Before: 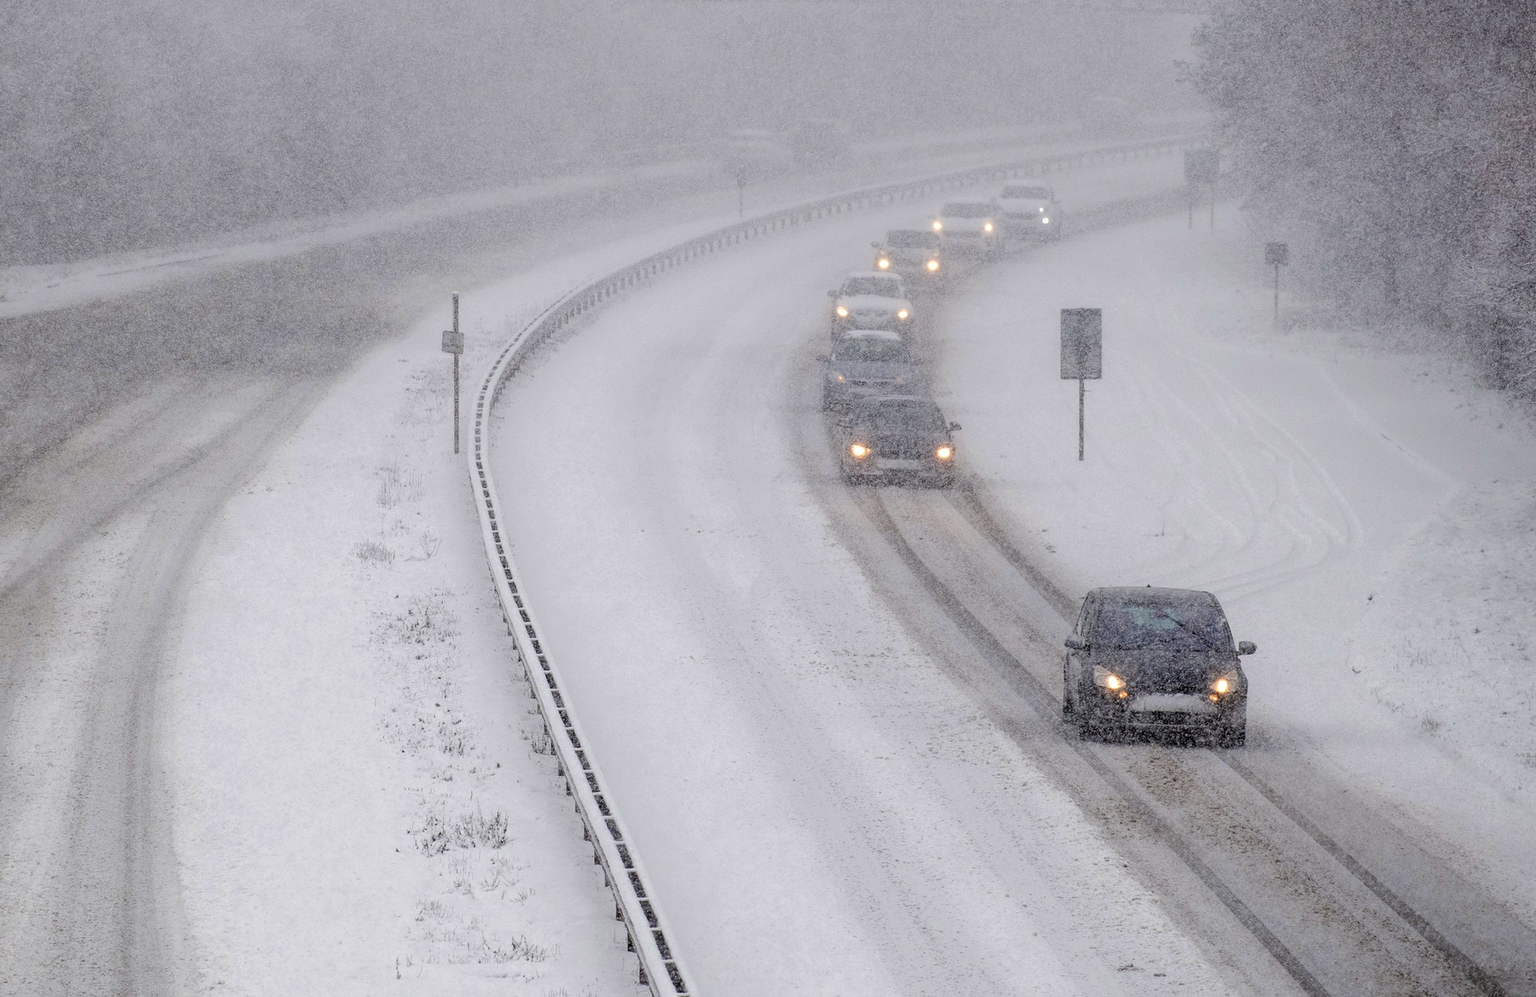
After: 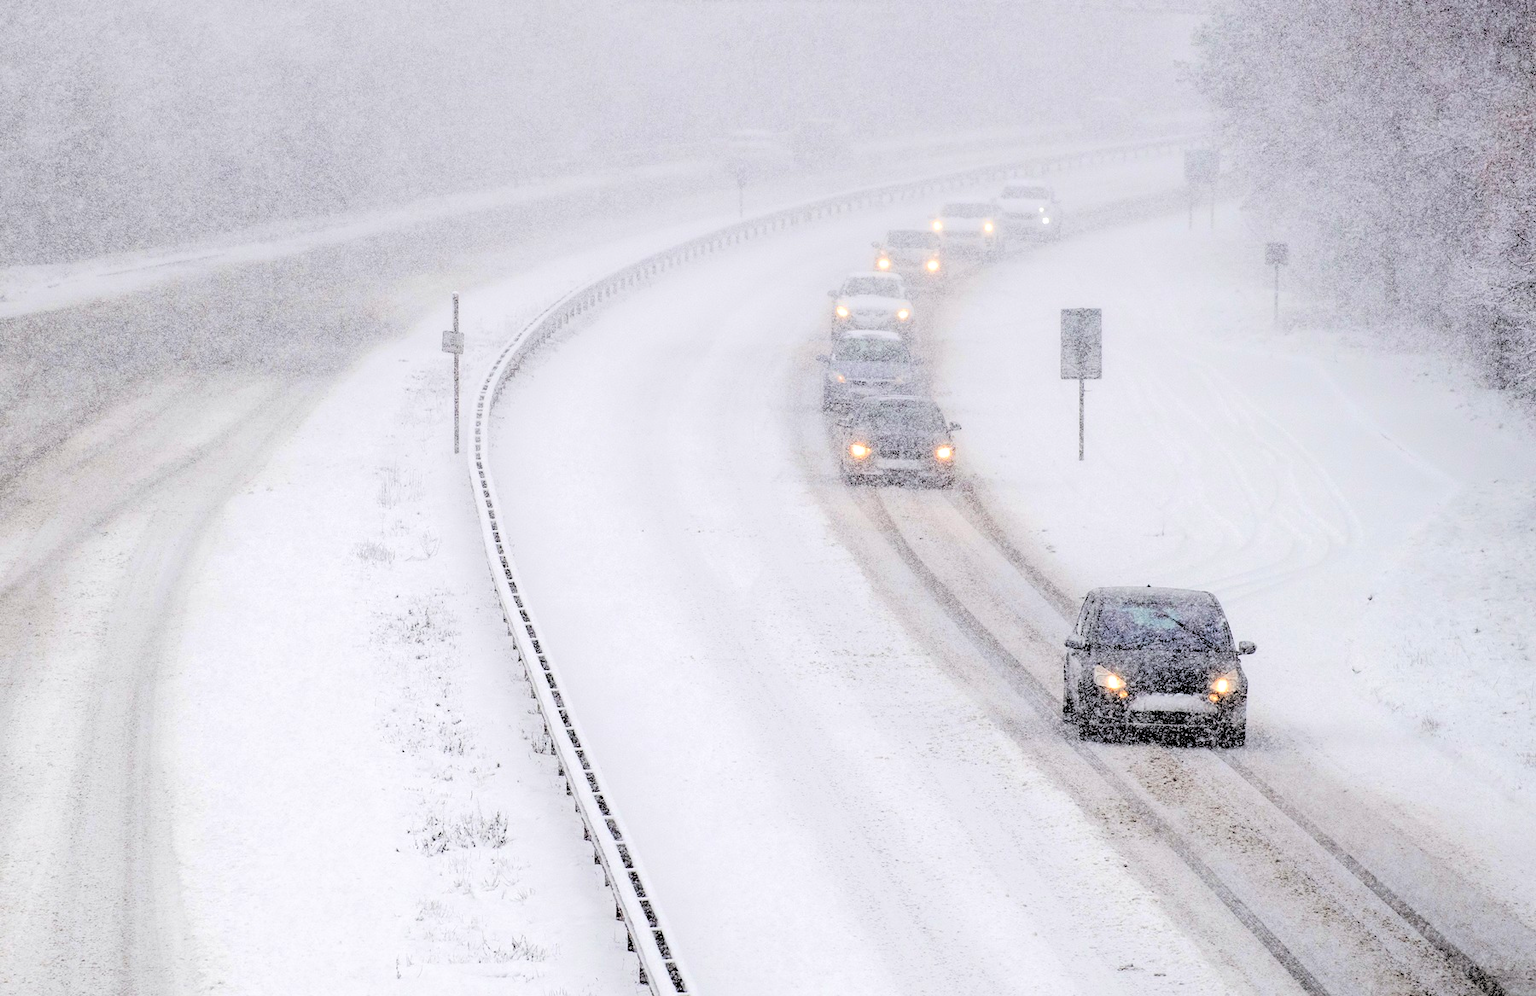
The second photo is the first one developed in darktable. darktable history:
tone equalizer: -8 EV -0.417 EV, -7 EV -0.389 EV, -6 EV -0.333 EV, -5 EV -0.222 EV, -3 EV 0.222 EV, -2 EV 0.333 EV, -1 EV 0.389 EV, +0 EV 0.417 EV, edges refinement/feathering 500, mask exposure compensation -1.57 EV, preserve details no
rgb levels: levels [[0.027, 0.429, 0.996], [0, 0.5, 1], [0, 0.5, 1]]
tone curve: curves: ch0 [(0.021, 0) (0.104, 0.052) (0.496, 0.526) (0.737, 0.783) (1, 1)], color space Lab, linked channels, preserve colors none
